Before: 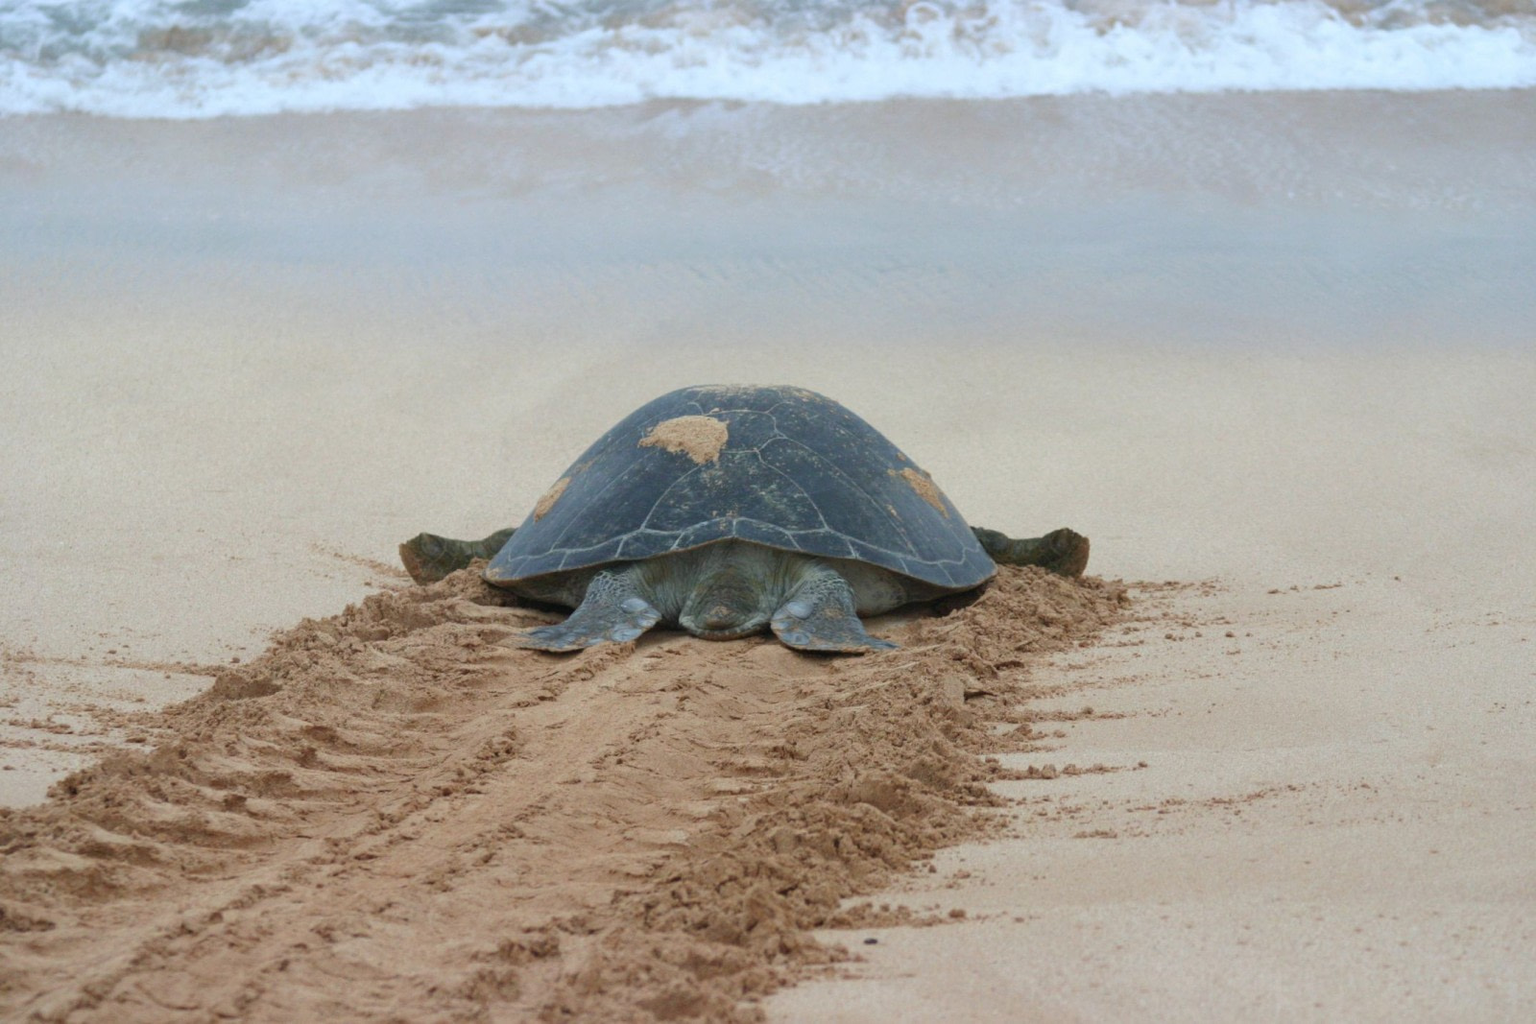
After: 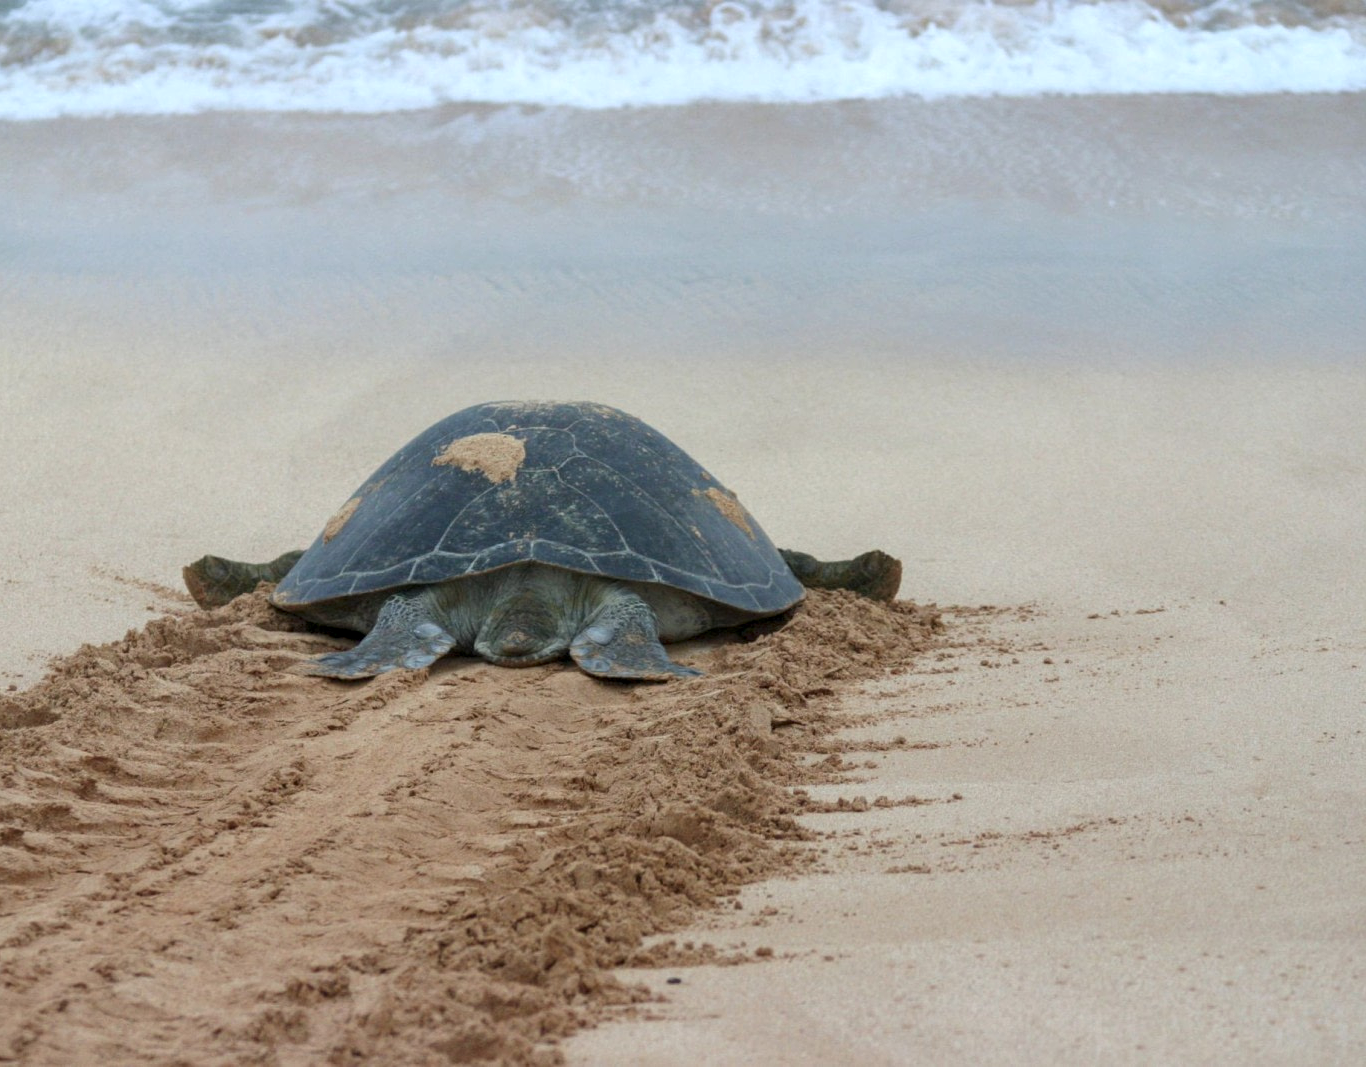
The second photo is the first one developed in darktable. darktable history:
local contrast: on, module defaults
crop and rotate: left 14.584%
